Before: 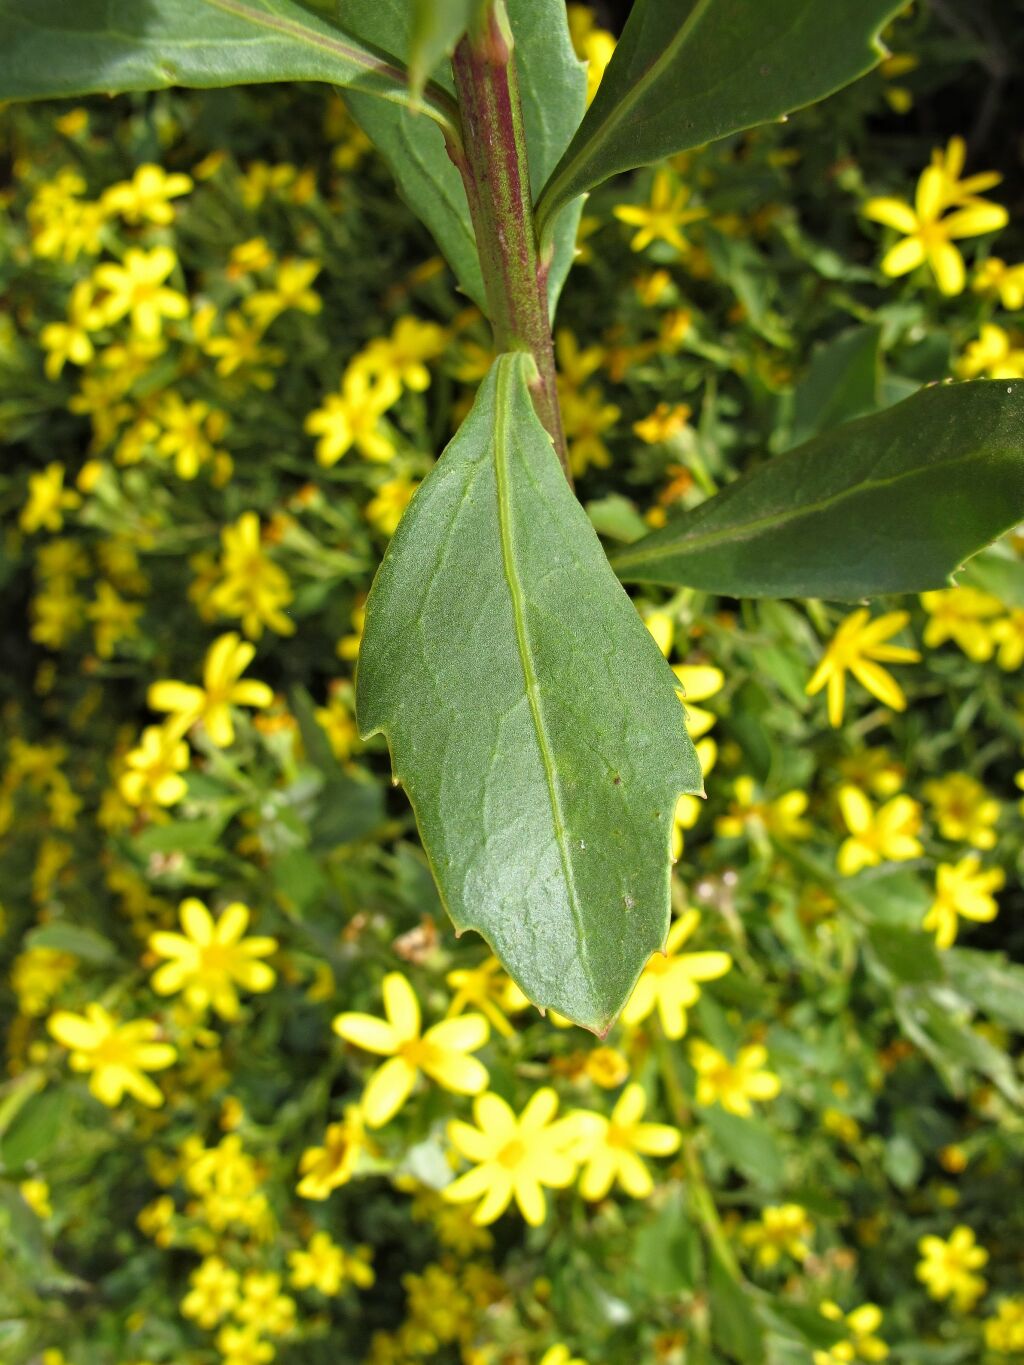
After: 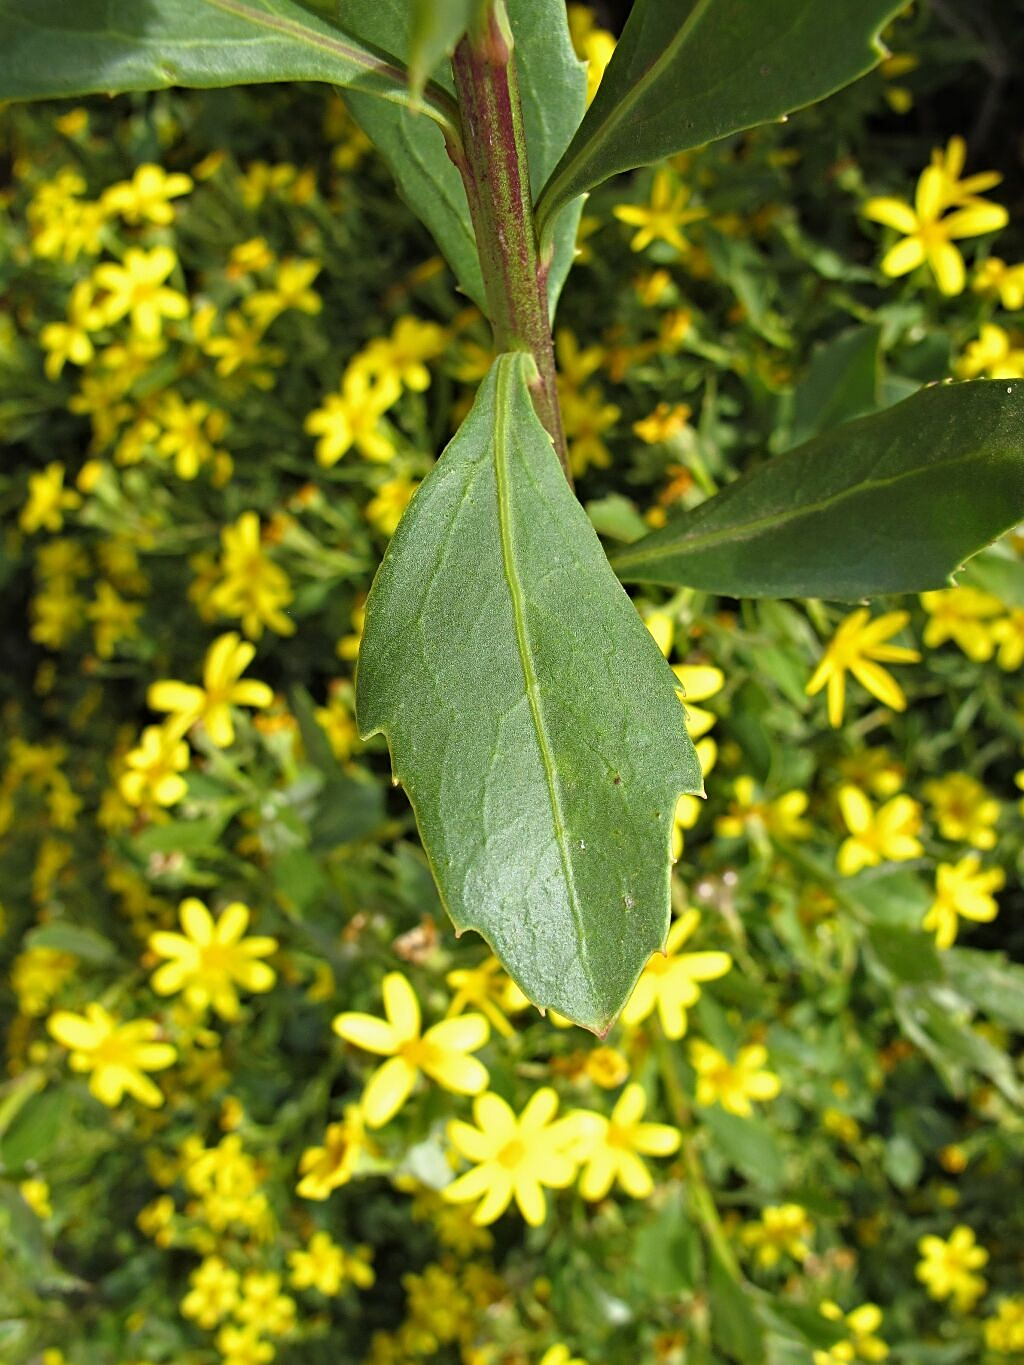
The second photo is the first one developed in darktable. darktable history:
exposure: exposure -0.05 EV
sharpen: on, module defaults
